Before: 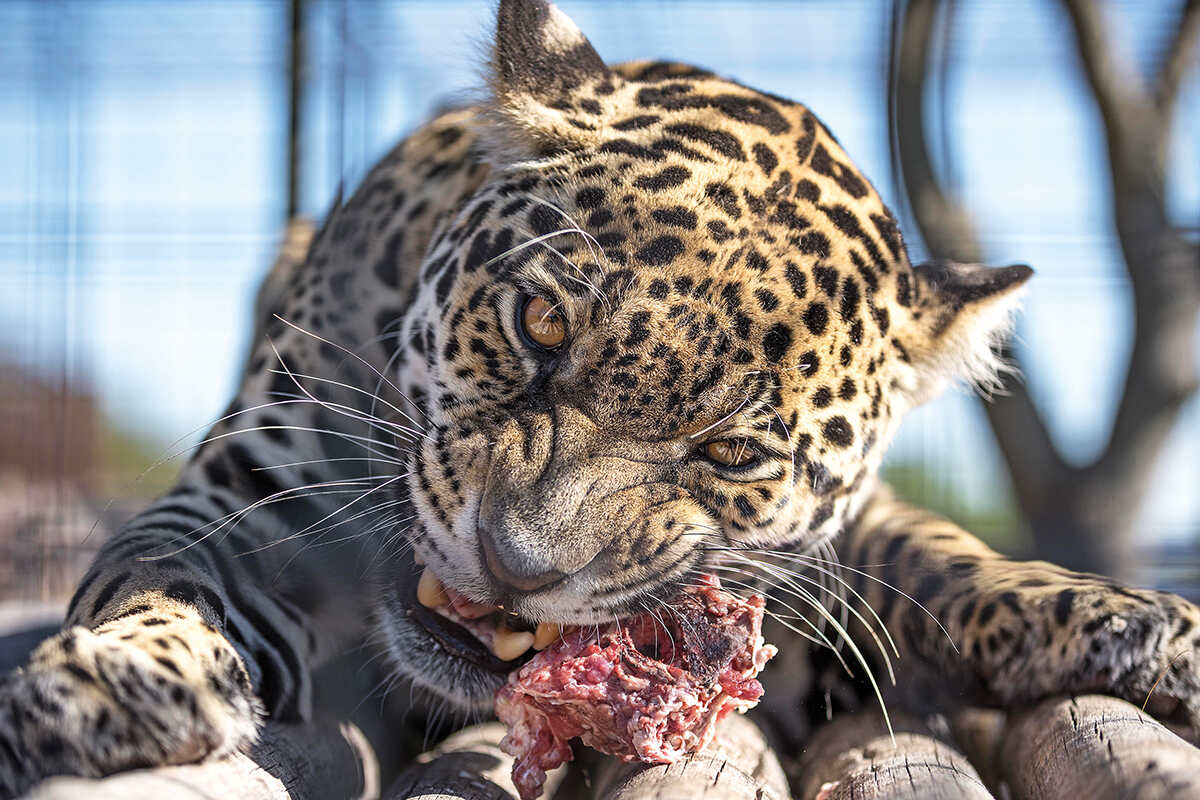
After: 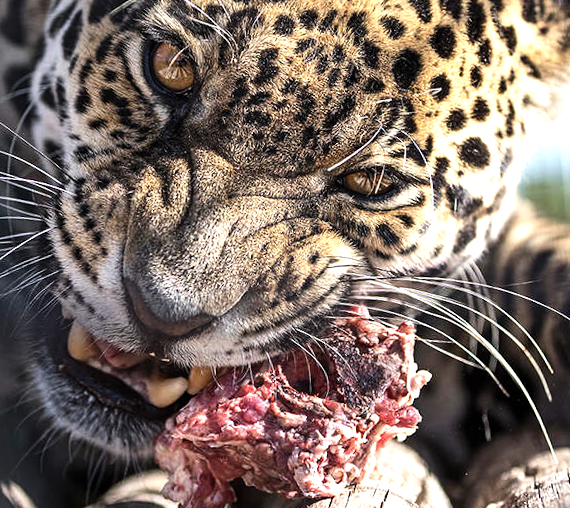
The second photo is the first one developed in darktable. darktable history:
tone equalizer: -8 EV -0.75 EV, -7 EV -0.7 EV, -6 EV -0.6 EV, -5 EV -0.4 EV, -3 EV 0.4 EV, -2 EV 0.6 EV, -1 EV 0.7 EV, +0 EV 0.75 EV, edges refinement/feathering 500, mask exposure compensation -1.57 EV, preserve details no
rotate and perspective: rotation -4.57°, crop left 0.054, crop right 0.944, crop top 0.087, crop bottom 0.914
crop and rotate: left 29.237%, top 31.152%, right 19.807%
exposure: exposure -0.177 EV, compensate highlight preservation false
